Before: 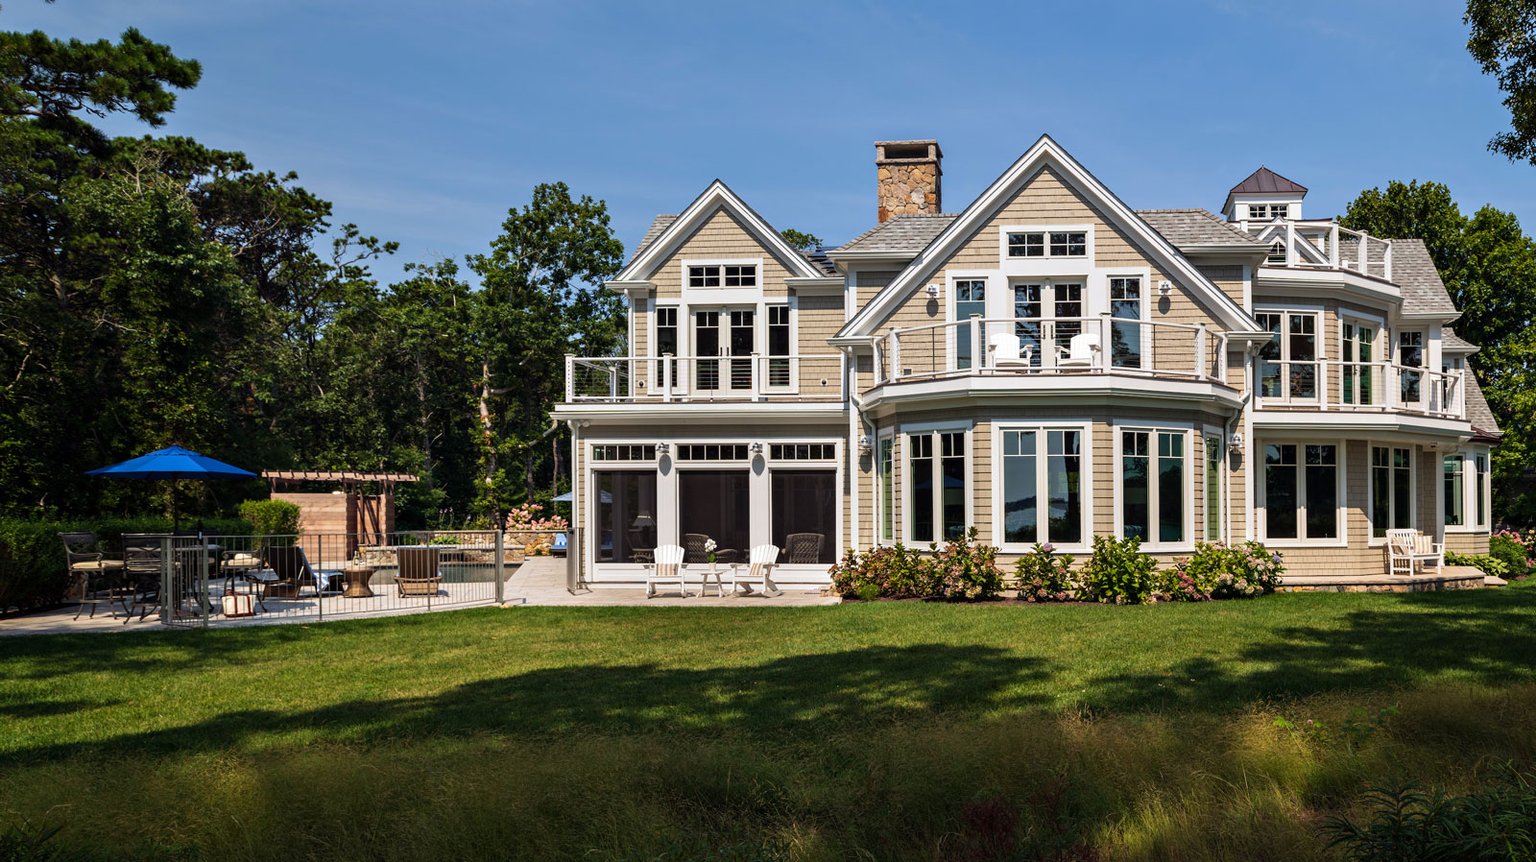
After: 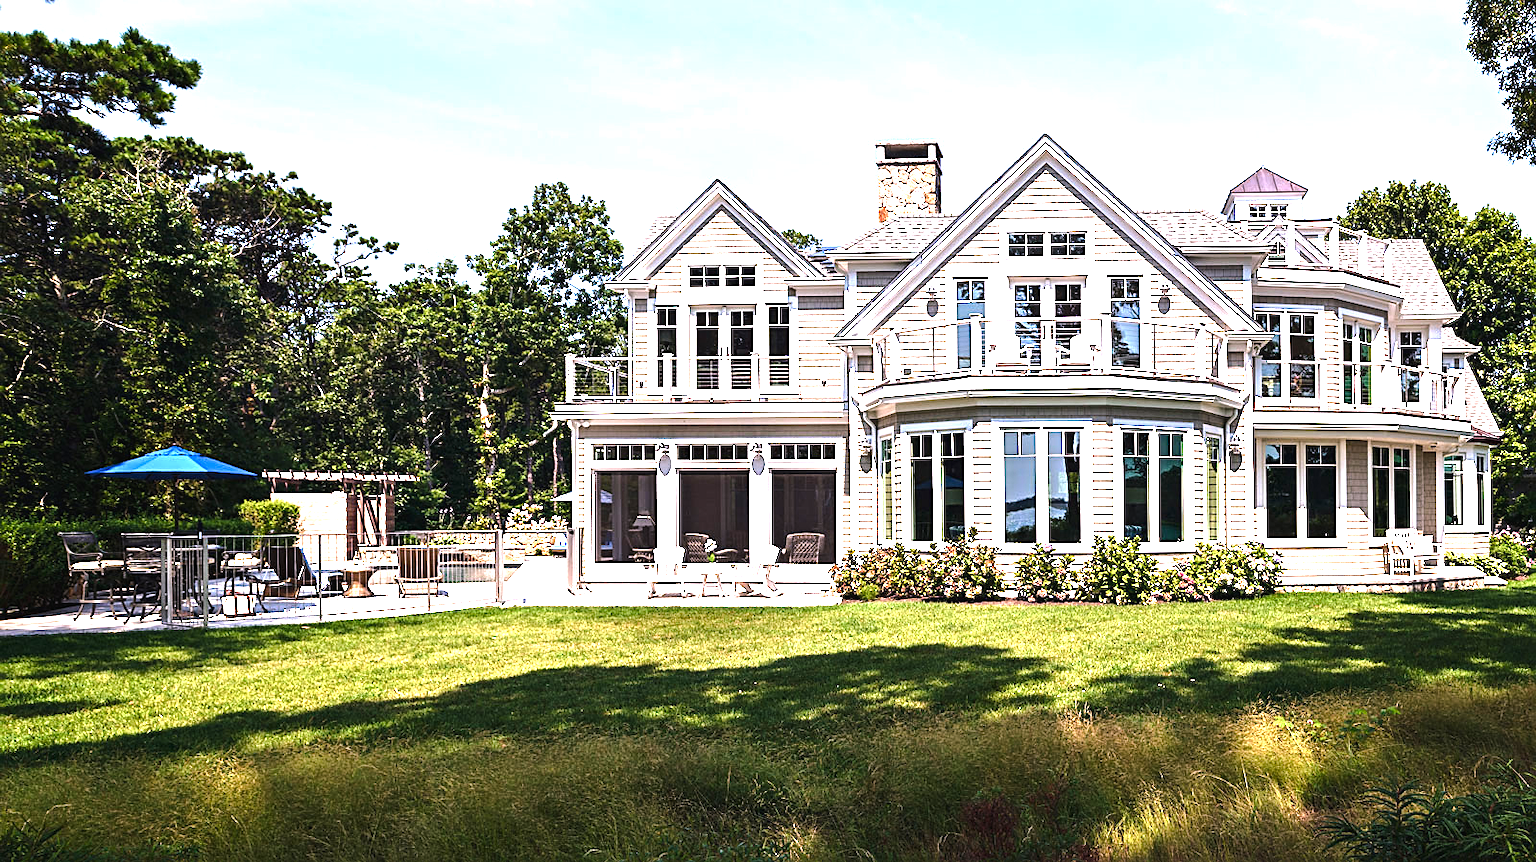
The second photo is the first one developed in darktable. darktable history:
color balance: output saturation 110%
sharpen: on, module defaults
exposure: black level correction 0, exposure 1.55 EV, compensate exposure bias true, compensate highlight preservation false
white balance: red 1.05, blue 1.072
color balance rgb: shadows lift › chroma 2%, shadows lift › hue 135.47°, highlights gain › chroma 2%, highlights gain › hue 291.01°, global offset › luminance 0.5%, perceptual saturation grading › global saturation -10.8%, perceptual saturation grading › highlights -26.83%, perceptual saturation grading › shadows 21.25%, perceptual brilliance grading › highlights 17.77%, perceptual brilliance grading › mid-tones 31.71%, perceptual brilliance grading › shadows -31.01%, global vibrance 24.91%
